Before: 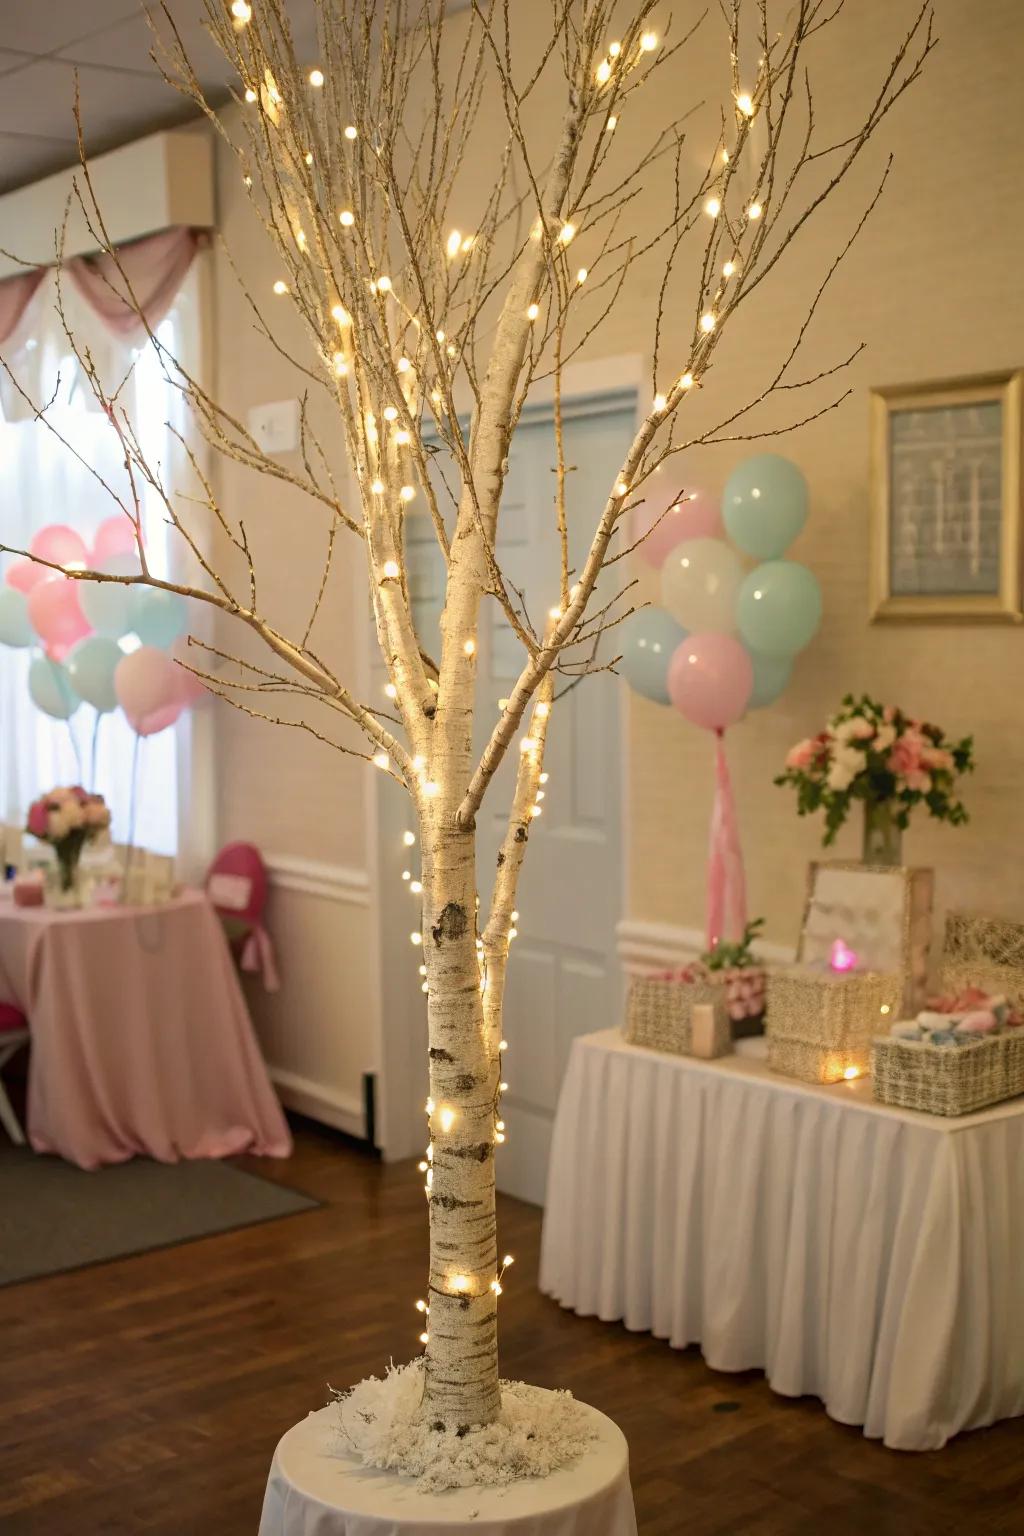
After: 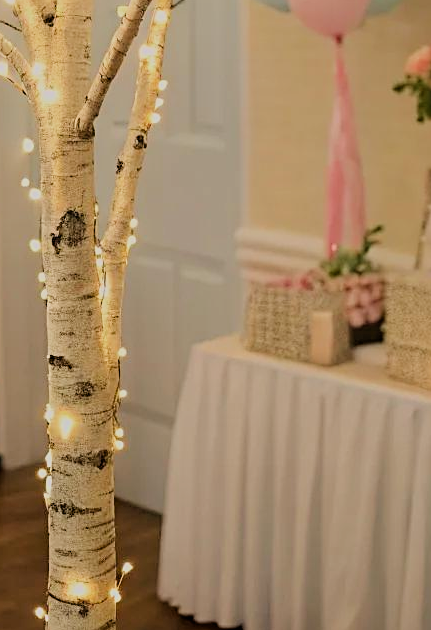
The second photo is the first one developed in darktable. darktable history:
sharpen: on, module defaults
crop: left 37.221%, top 45.169%, right 20.63%, bottom 13.777%
exposure: exposure 0.2 EV, compensate highlight preservation false
filmic rgb: black relative exposure -6.15 EV, white relative exposure 6.96 EV, hardness 2.23, color science v6 (2022)
